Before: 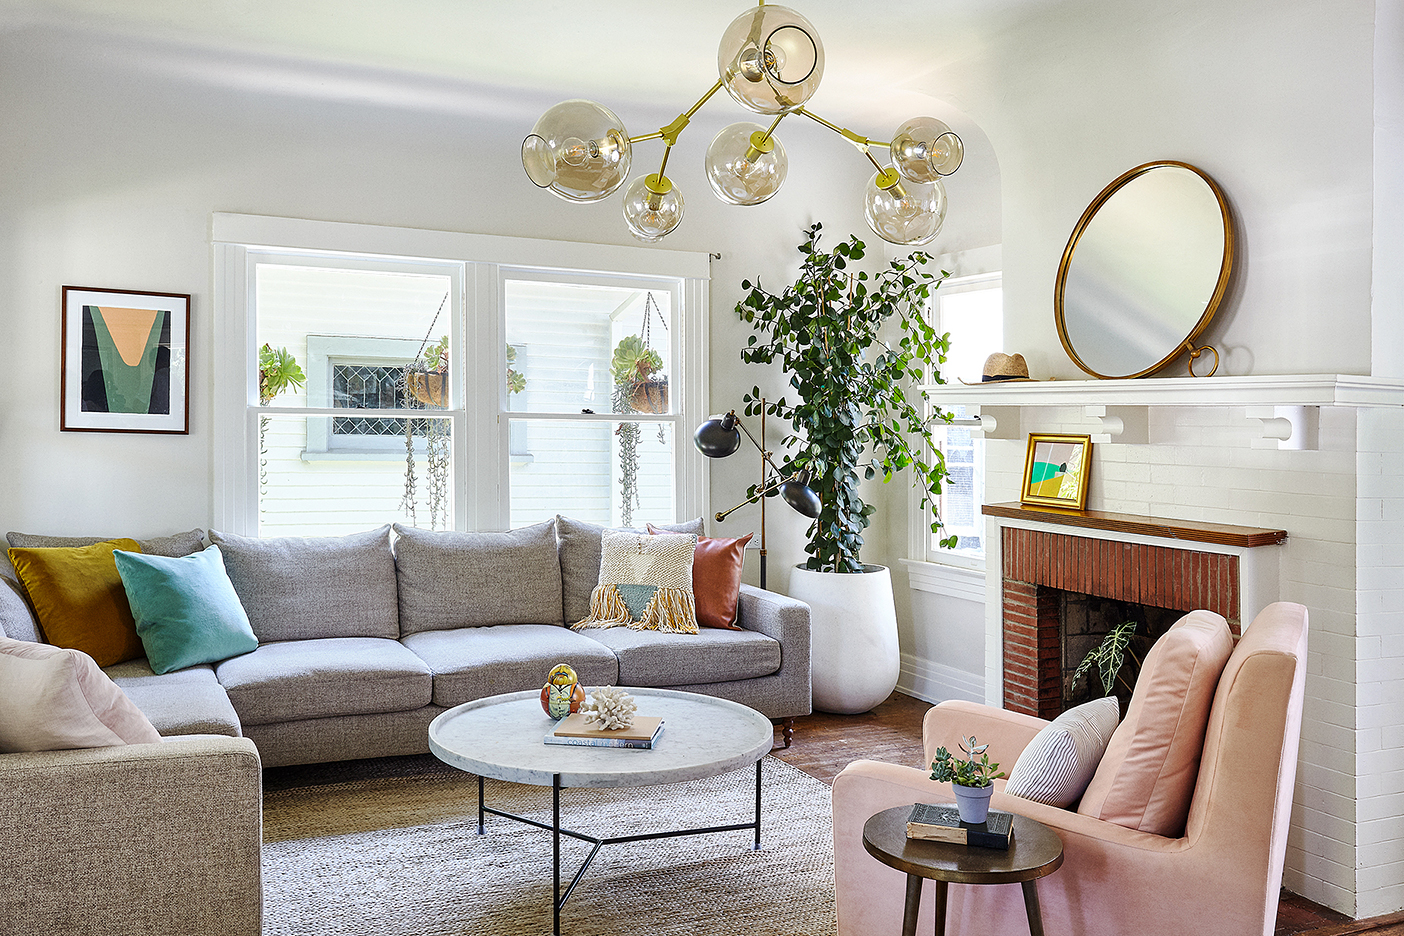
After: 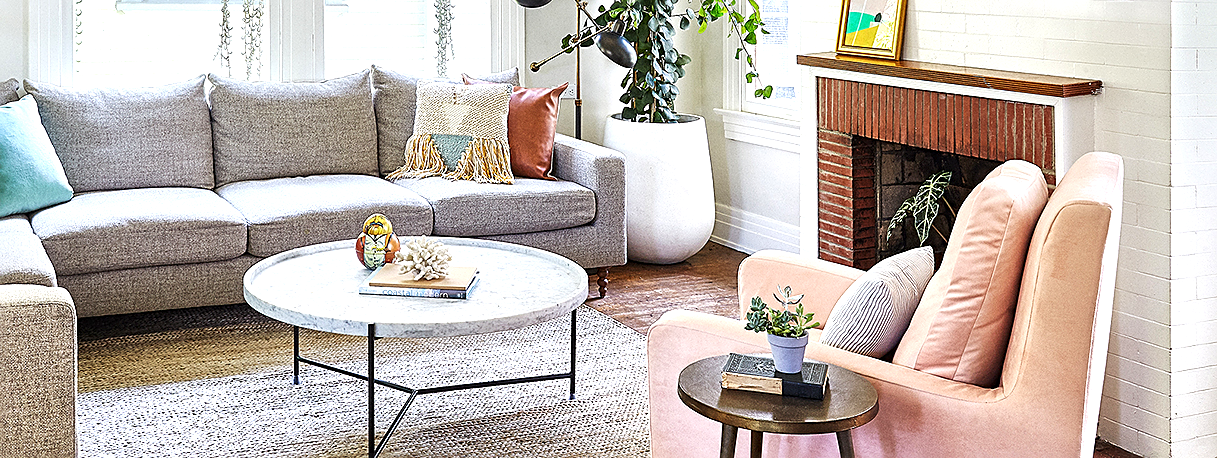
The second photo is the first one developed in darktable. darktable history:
graduated density: rotation 5.63°, offset 76.9
exposure: black level correction 0, exposure 1.1 EV, compensate exposure bias true, compensate highlight preservation false
sharpen: on, module defaults
white balance: emerald 1
crop and rotate: left 13.306%, top 48.129%, bottom 2.928%
